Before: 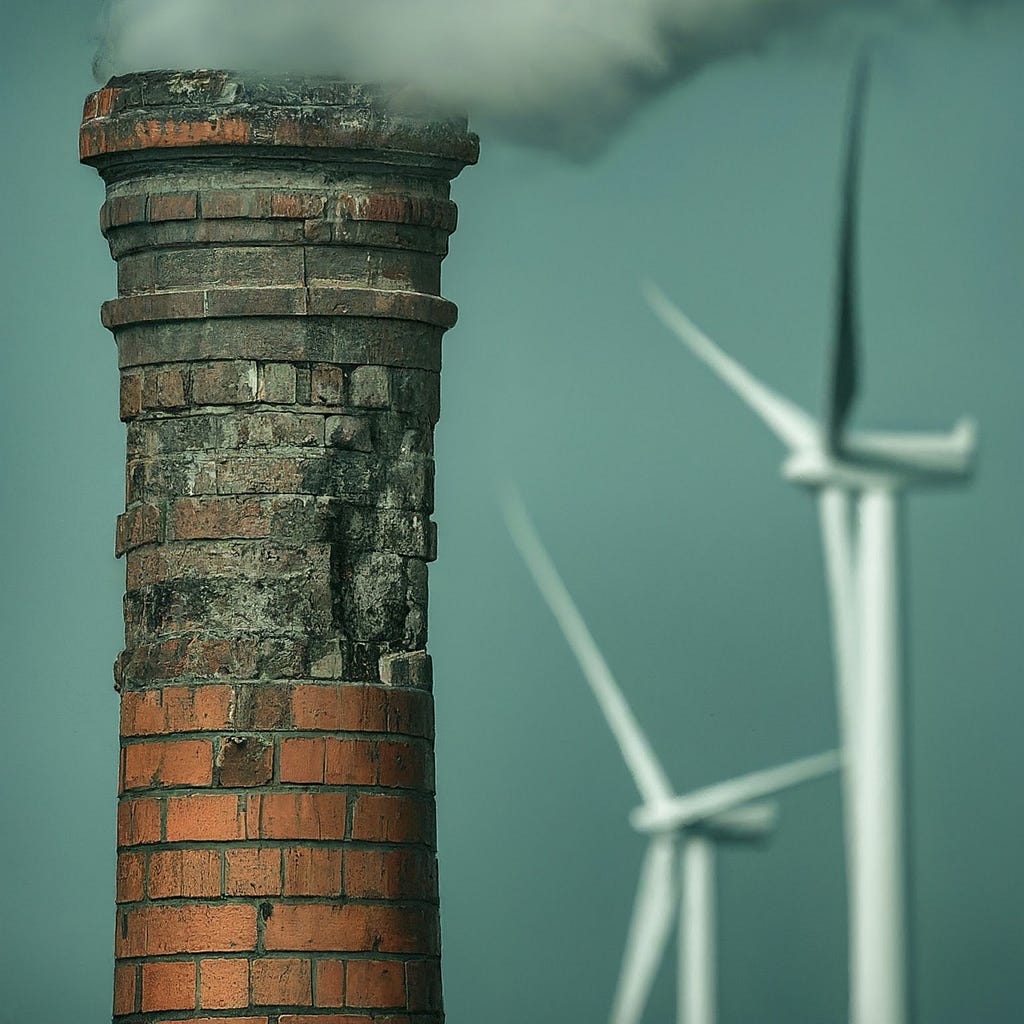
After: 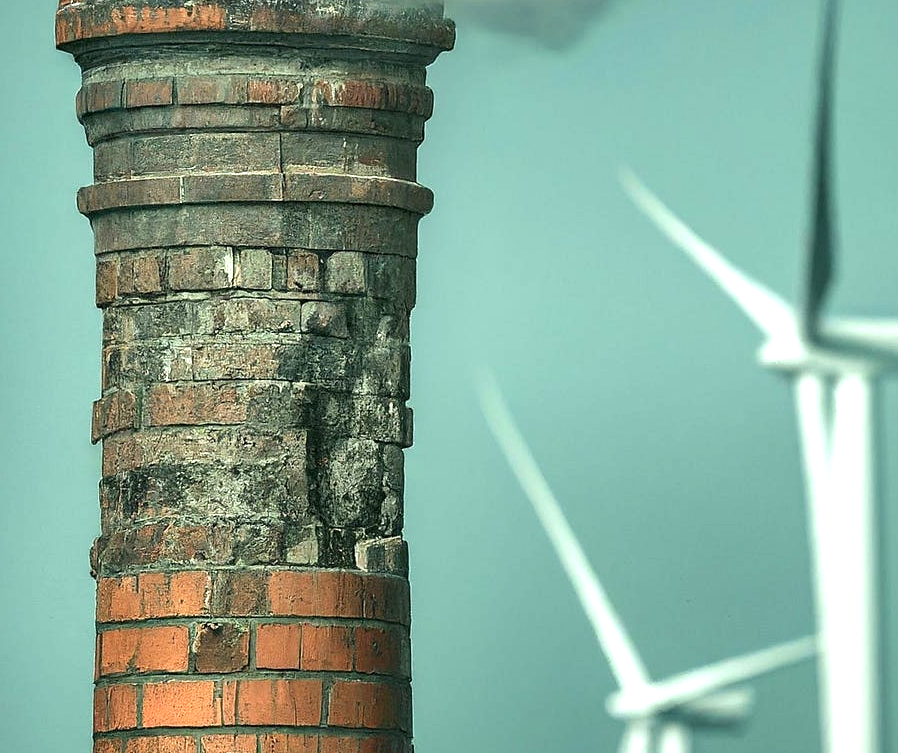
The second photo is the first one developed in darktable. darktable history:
exposure: black level correction 0.001, exposure 1.037 EV, compensate highlight preservation false
crop and rotate: left 2.427%, top 11.23%, right 9.81%, bottom 15.215%
